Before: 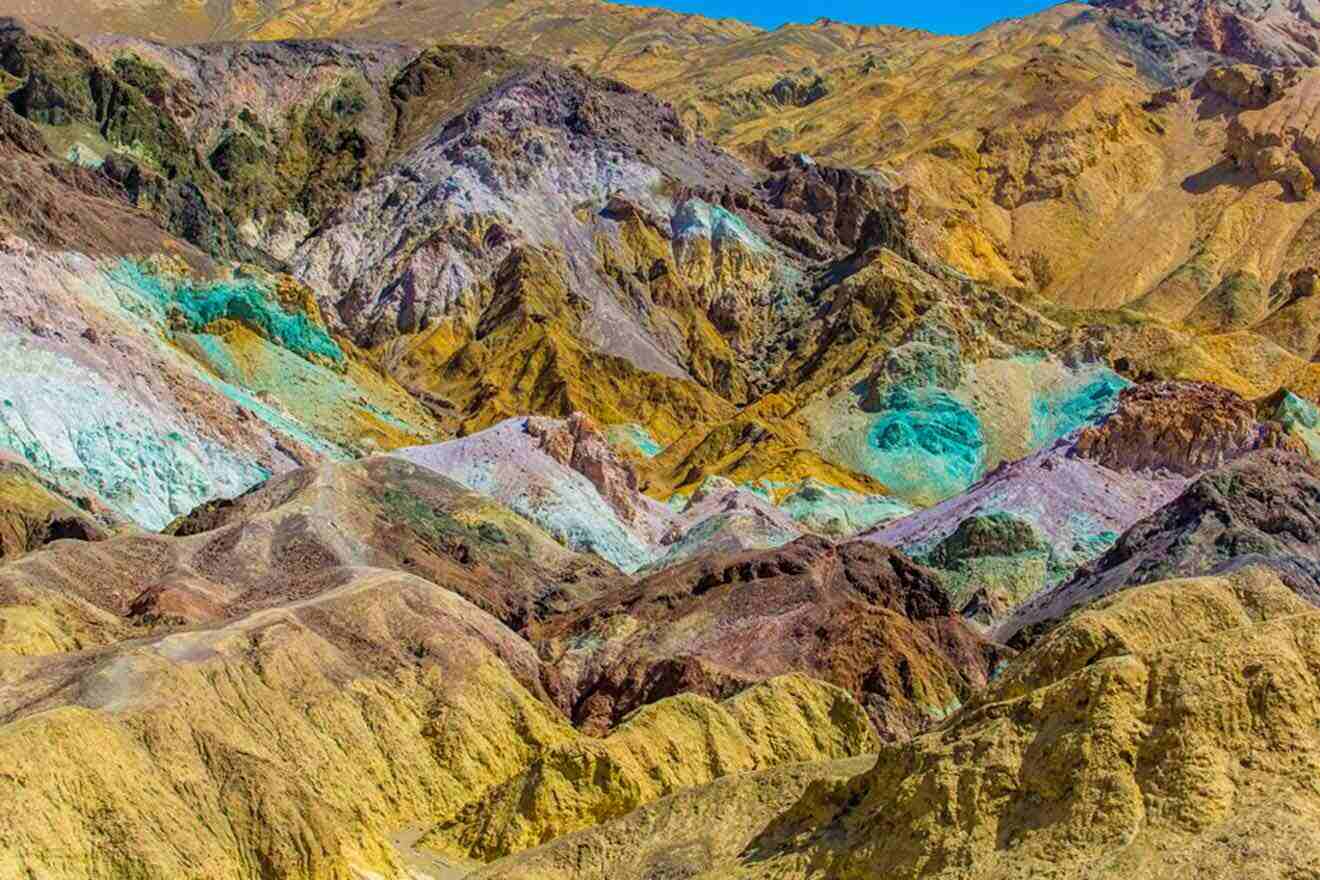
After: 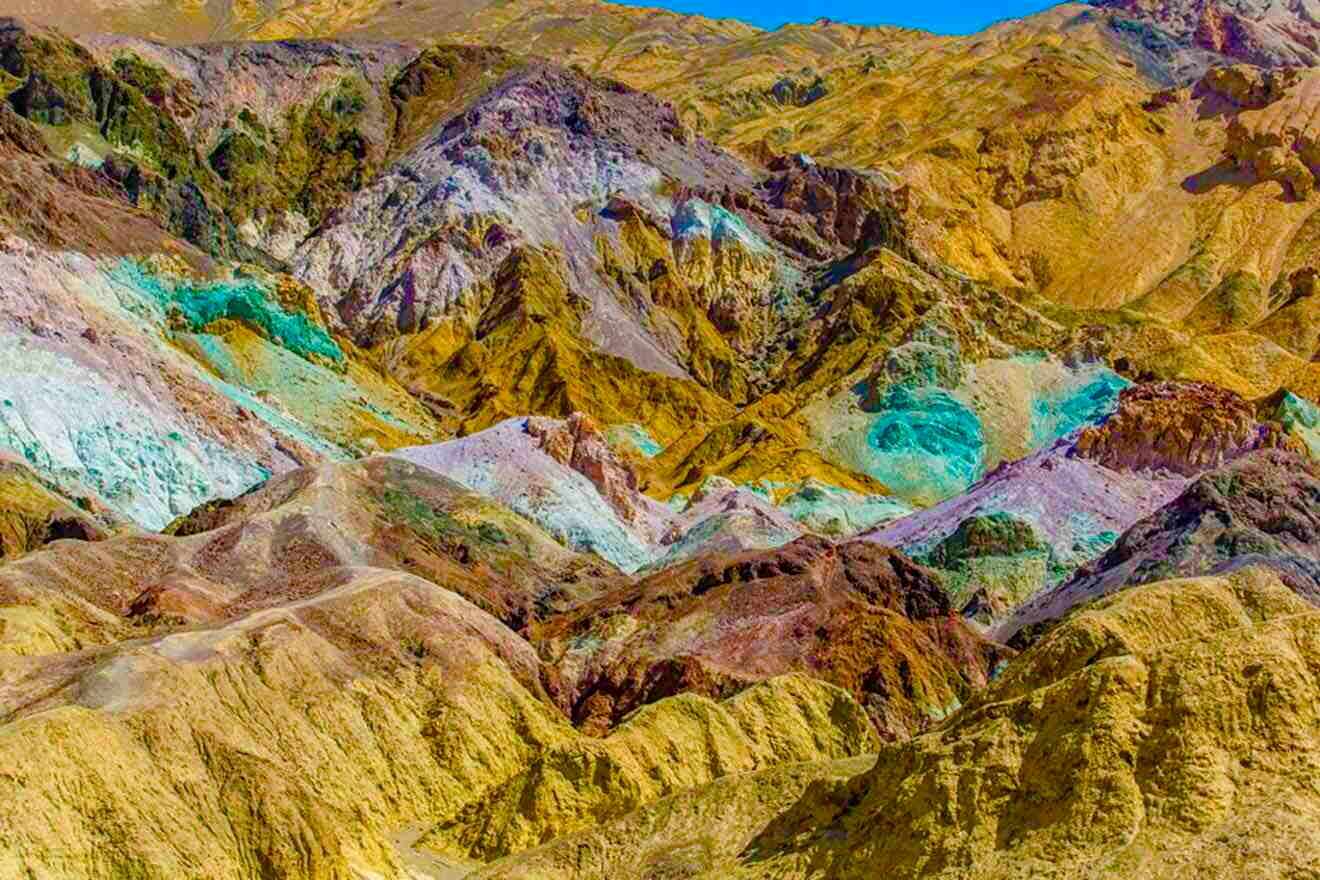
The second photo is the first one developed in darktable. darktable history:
color balance rgb: linear chroma grading › shadows 31.59%, linear chroma grading › global chroma -2.388%, linear chroma grading › mid-tones 3.634%, perceptual saturation grading › global saturation 20%, perceptual saturation grading › highlights -25.879%, perceptual saturation grading › shadows 49.495%
